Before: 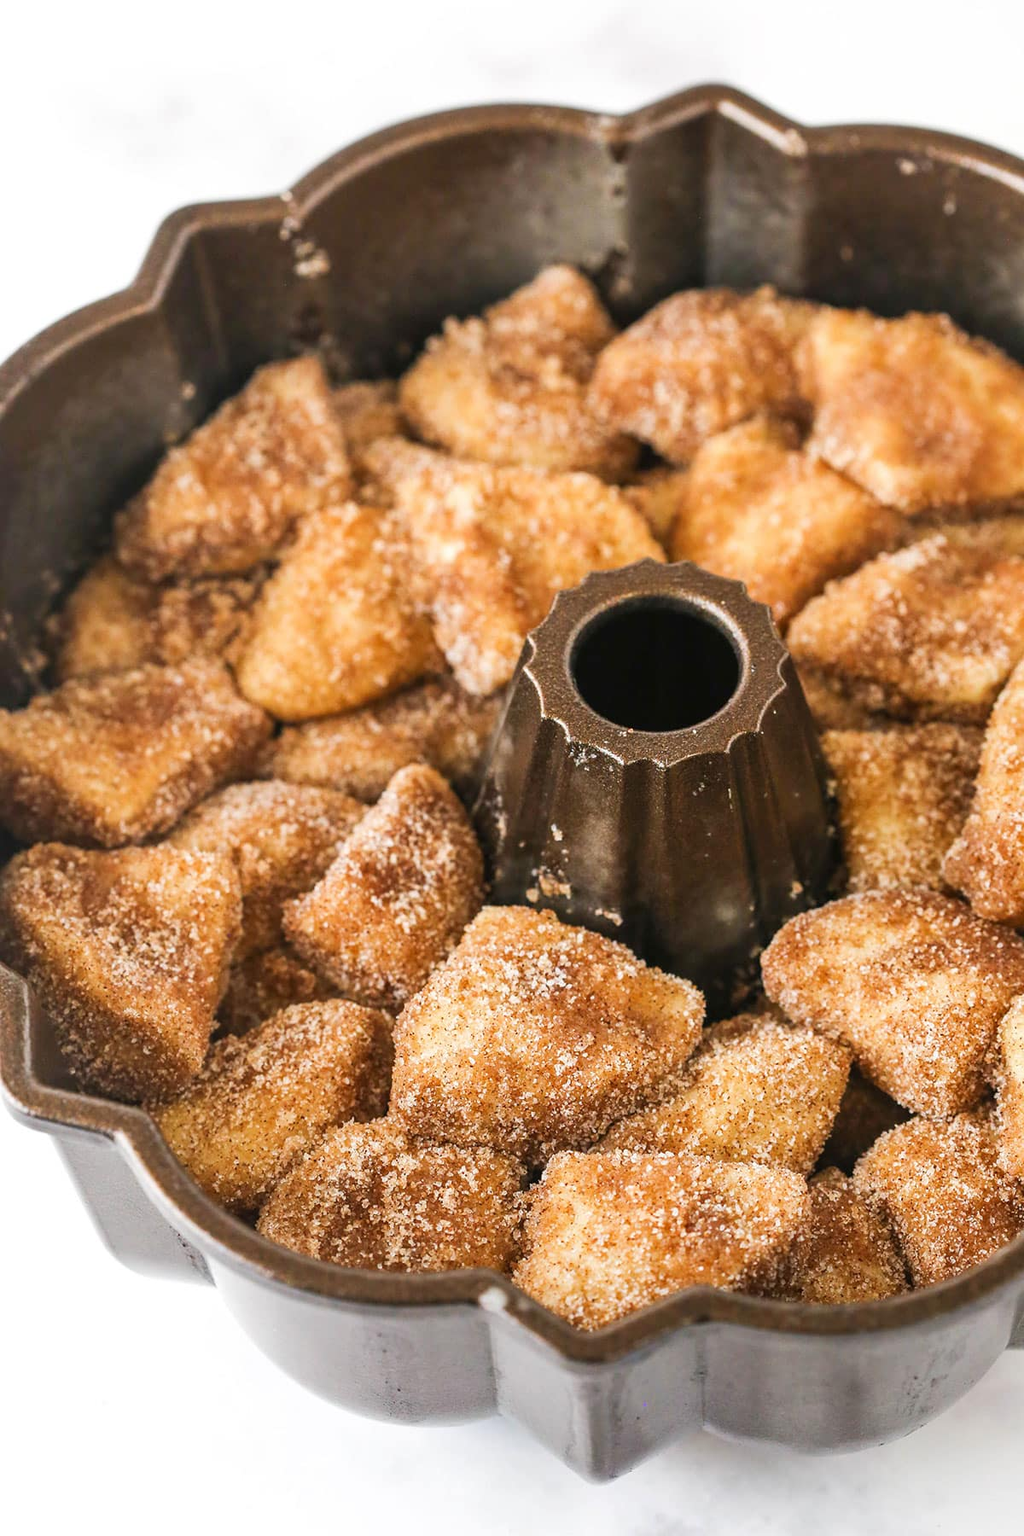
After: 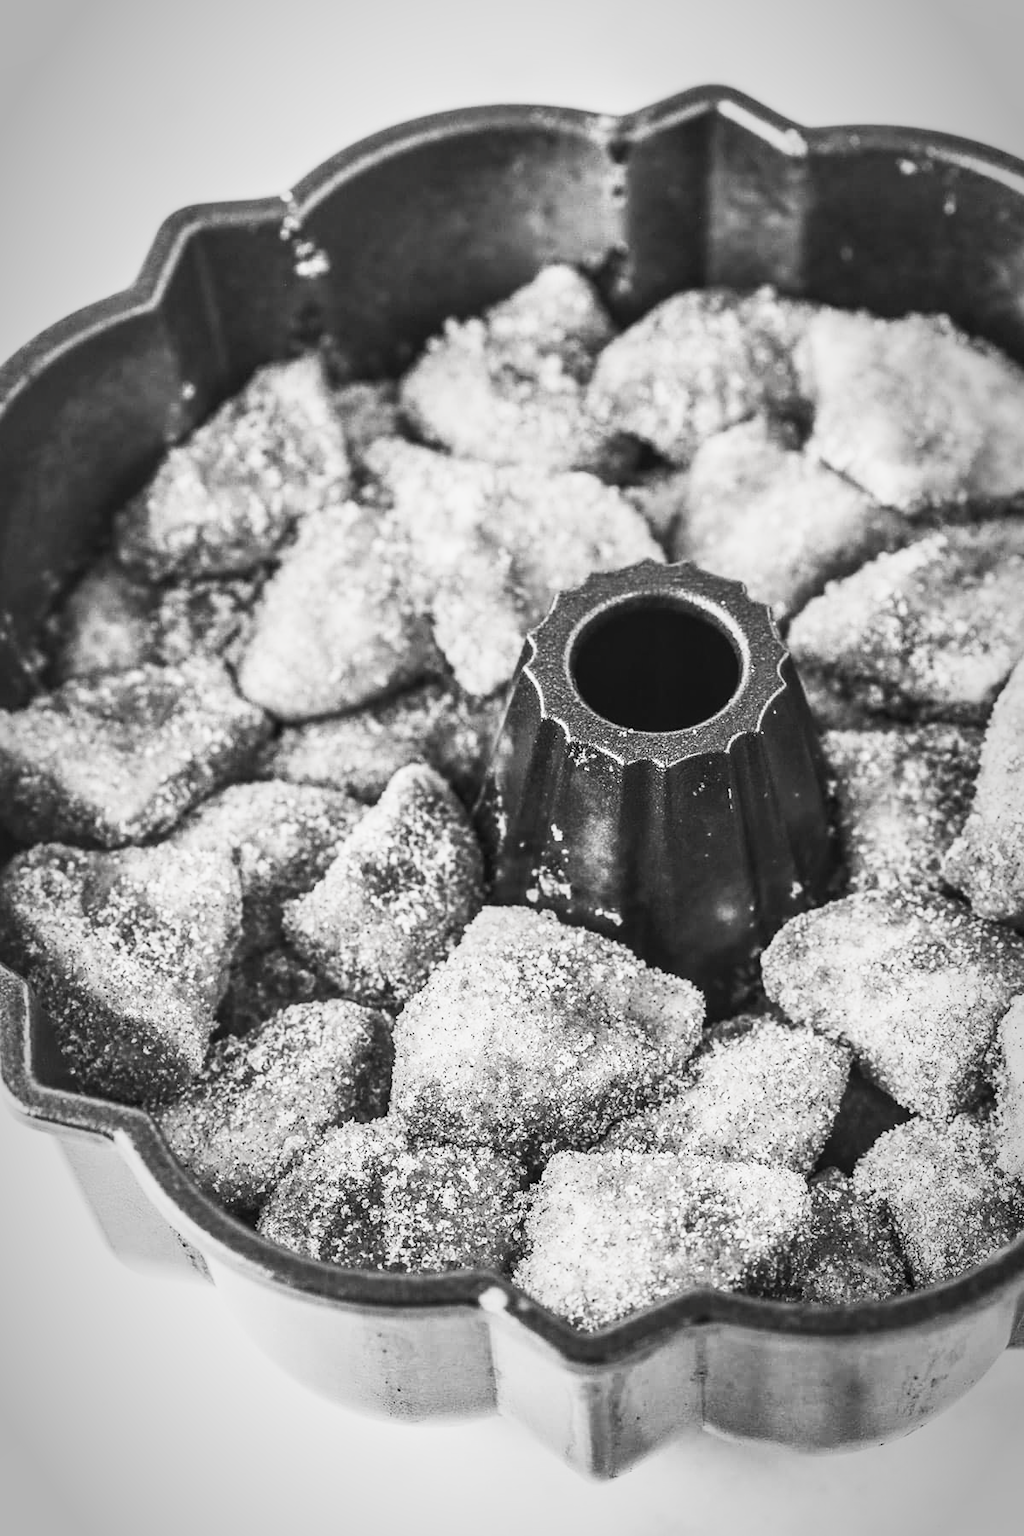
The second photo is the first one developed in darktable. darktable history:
vignetting: automatic ratio true, unbound false
contrast brightness saturation: contrast 0.529, brightness 0.452, saturation -0.984
exposure: exposure -1.433 EV, compensate highlight preservation false
local contrast: on, module defaults
tone equalizer: -8 EV 1.01 EV, -7 EV 0.977 EV, -6 EV 1.01 EV, -5 EV 0.975 EV, -4 EV 0.993 EV, -3 EV 0.744 EV, -2 EV 0.526 EV, -1 EV 0.266 EV, edges refinement/feathering 500, mask exposure compensation -1.57 EV, preserve details no
